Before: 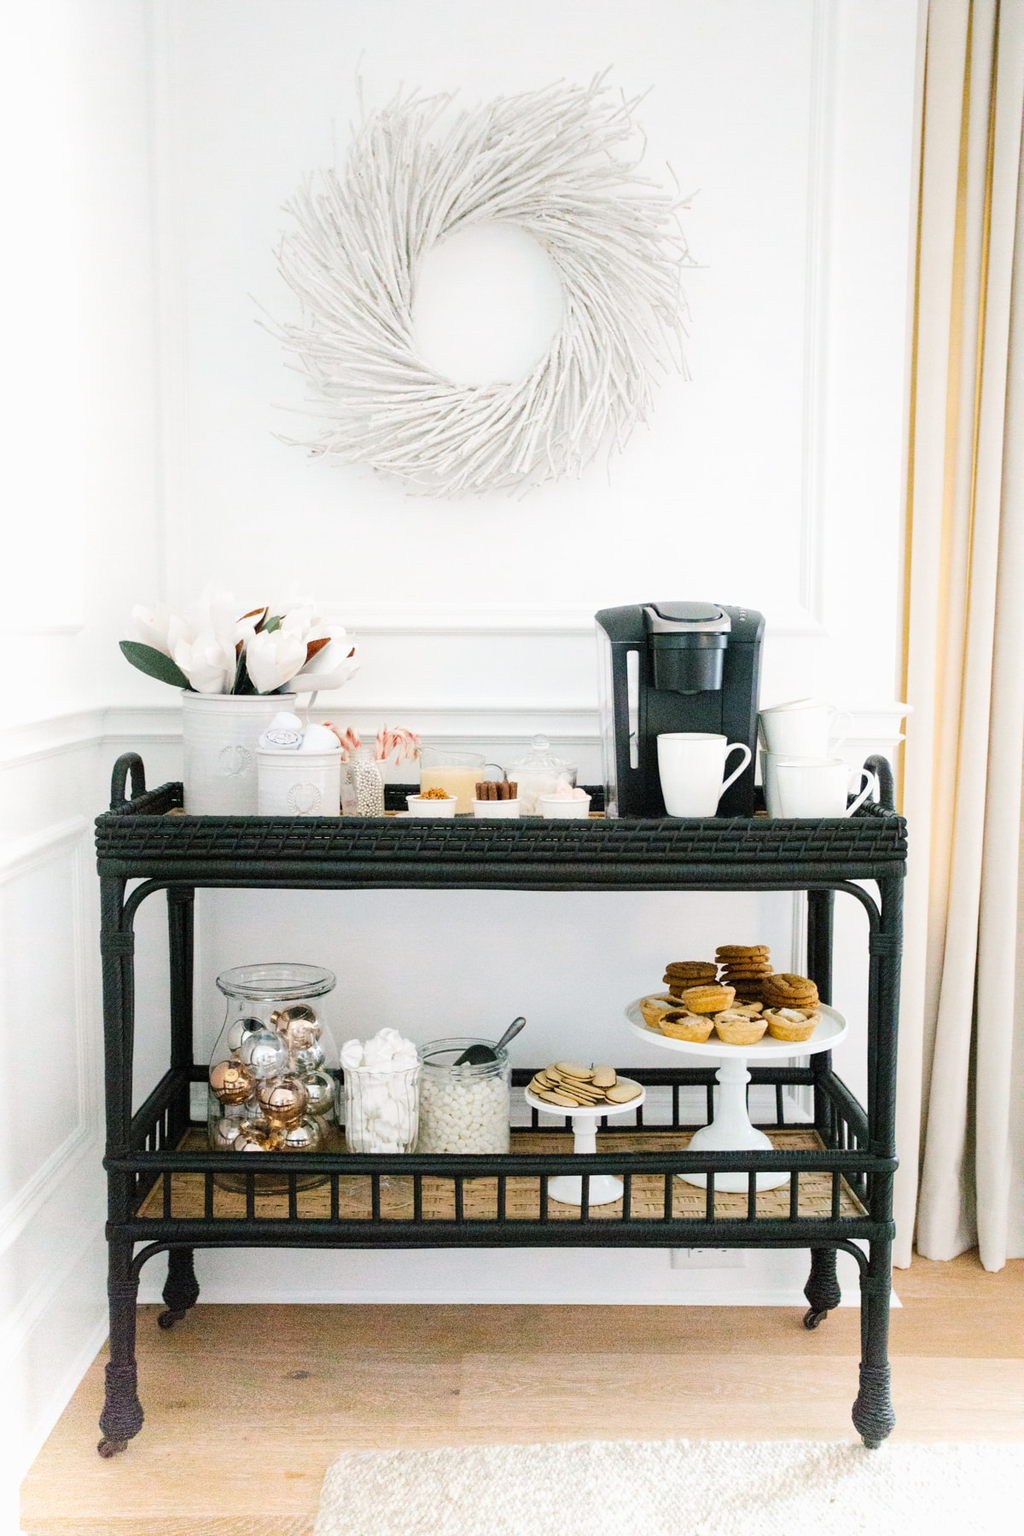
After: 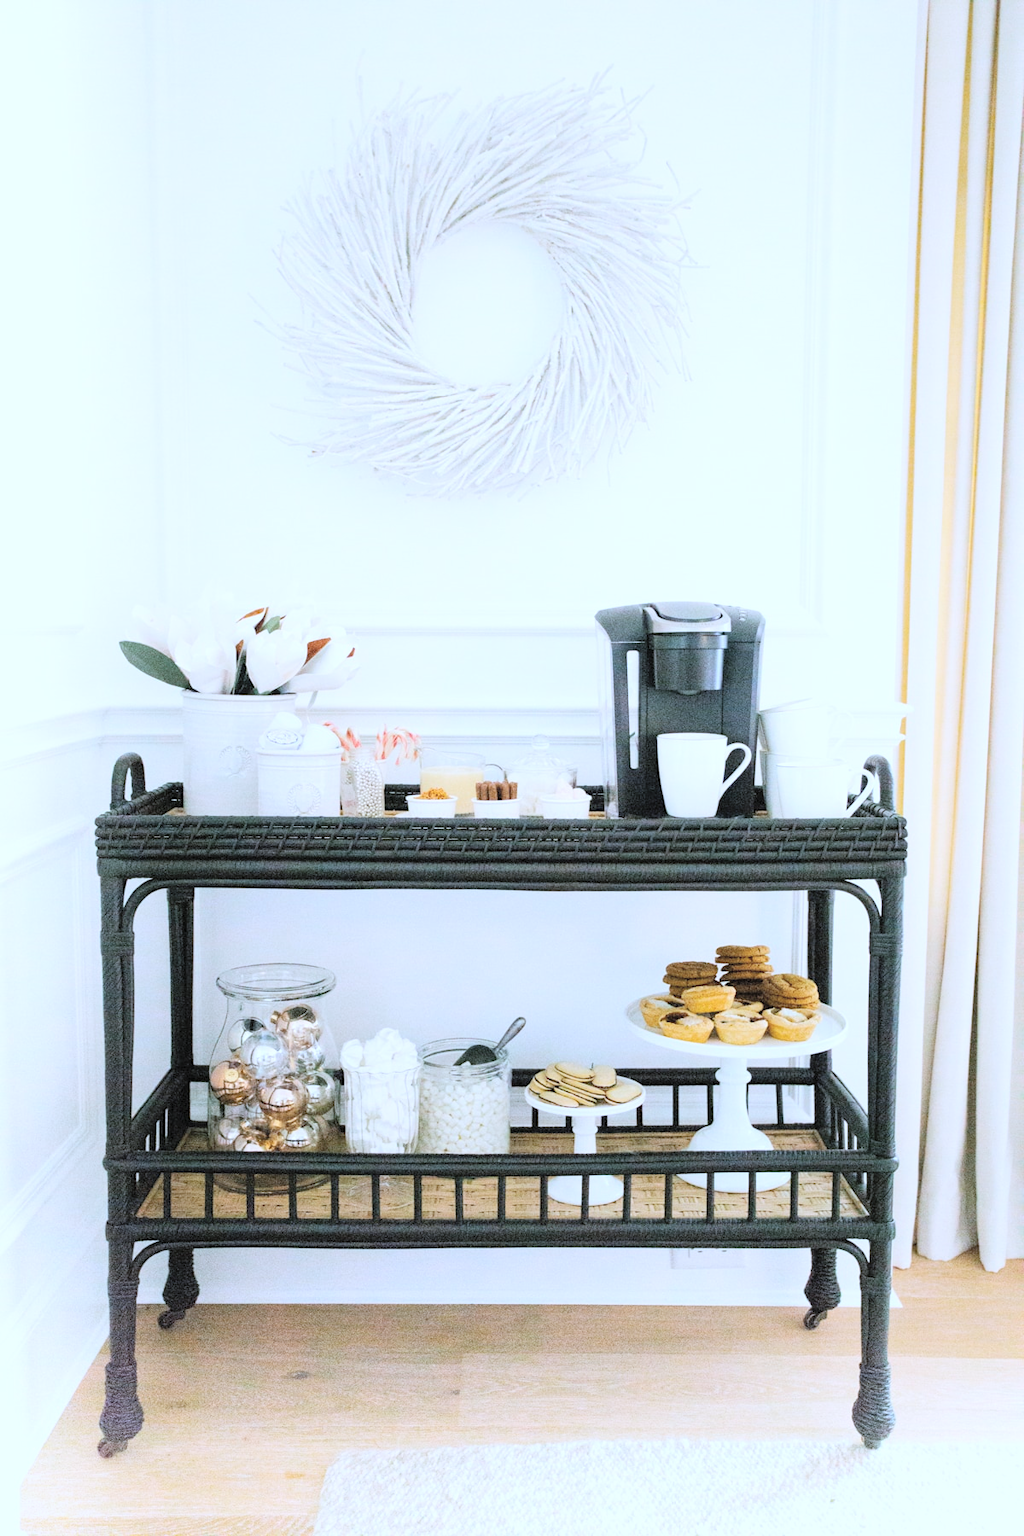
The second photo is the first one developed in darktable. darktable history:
white balance: red 0.926, green 1.003, blue 1.133
global tonemap: drago (0.7, 100)
